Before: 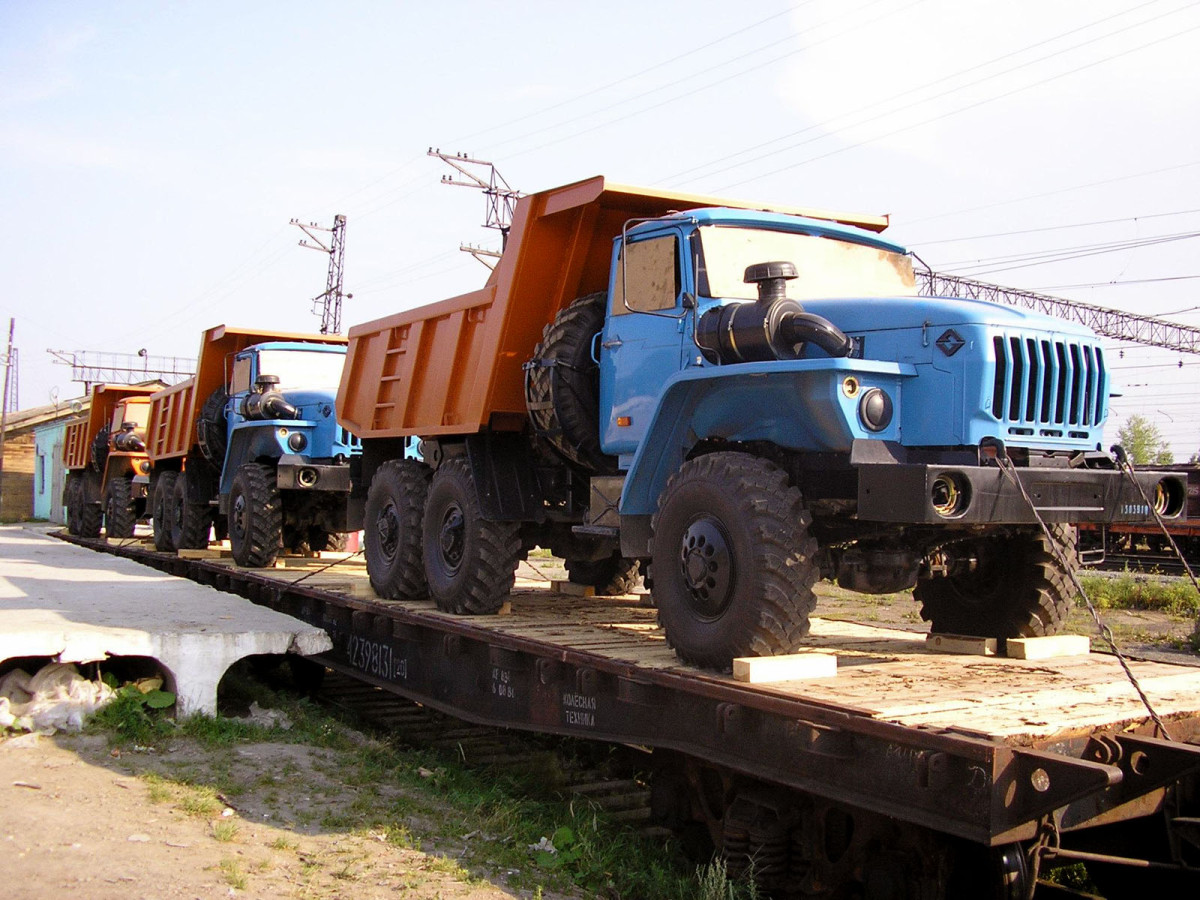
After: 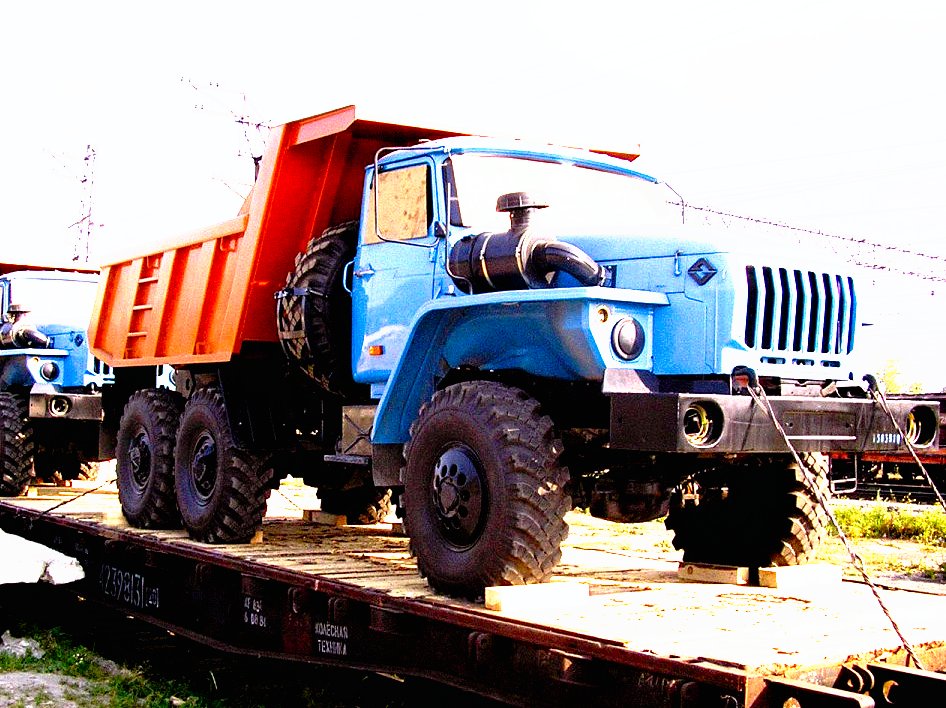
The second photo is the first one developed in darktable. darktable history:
crop and rotate: left 20.74%, top 7.912%, right 0.375%, bottom 13.378%
white balance: red 0.976, blue 1.04
contrast equalizer: y [[0.439, 0.44, 0.442, 0.457, 0.493, 0.498], [0.5 ×6], [0.5 ×6], [0 ×6], [0 ×6]], mix 0.59
tone curve: curves: ch0 [(0, 0) (0.003, 0.01) (0.011, 0.011) (0.025, 0.008) (0.044, 0.007) (0.069, 0.006) (0.1, 0.005) (0.136, 0.015) (0.177, 0.094) (0.224, 0.241) (0.277, 0.369) (0.335, 0.5) (0.399, 0.648) (0.468, 0.811) (0.543, 0.975) (0.623, 0.989) (0.709, 0.989) (0.801, 0.99) (0.898, 0.99) (1, 1)], preserve colors none
